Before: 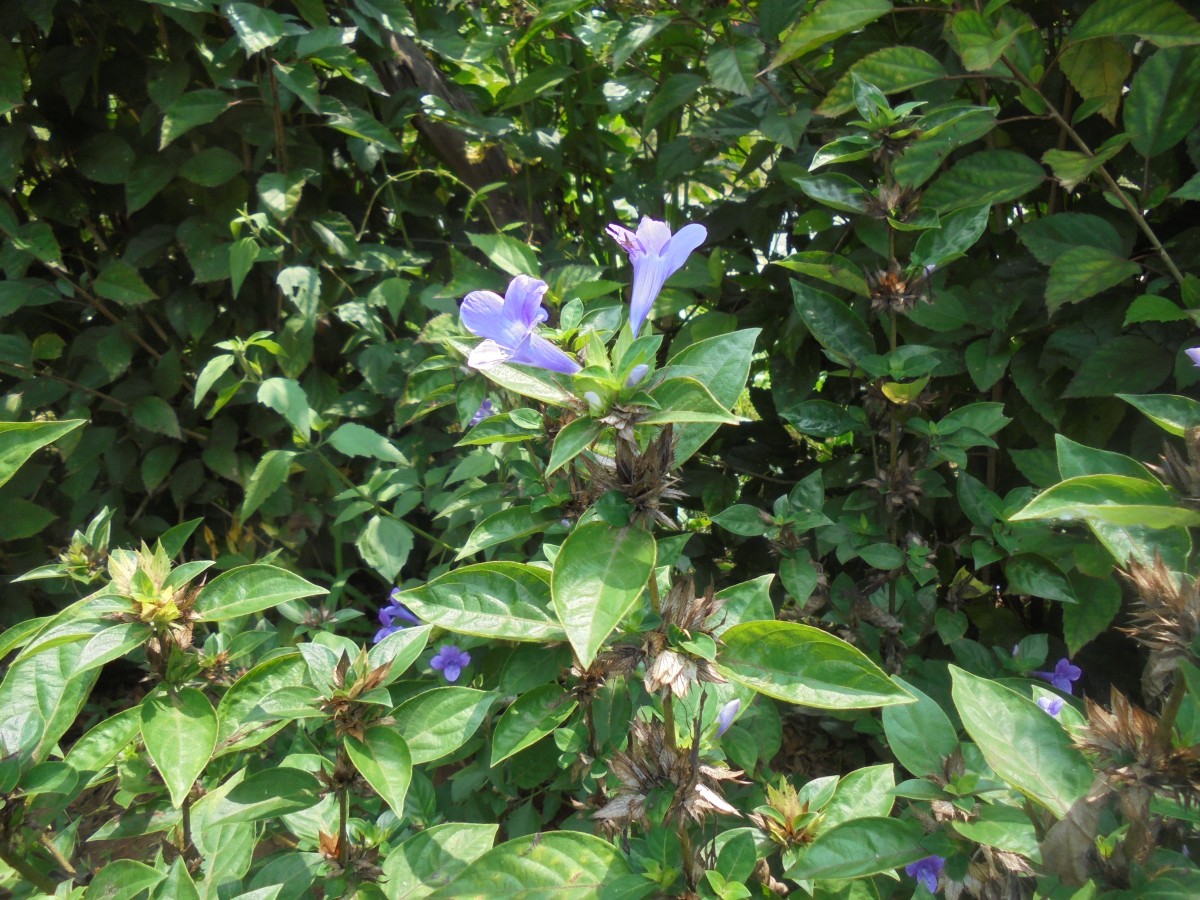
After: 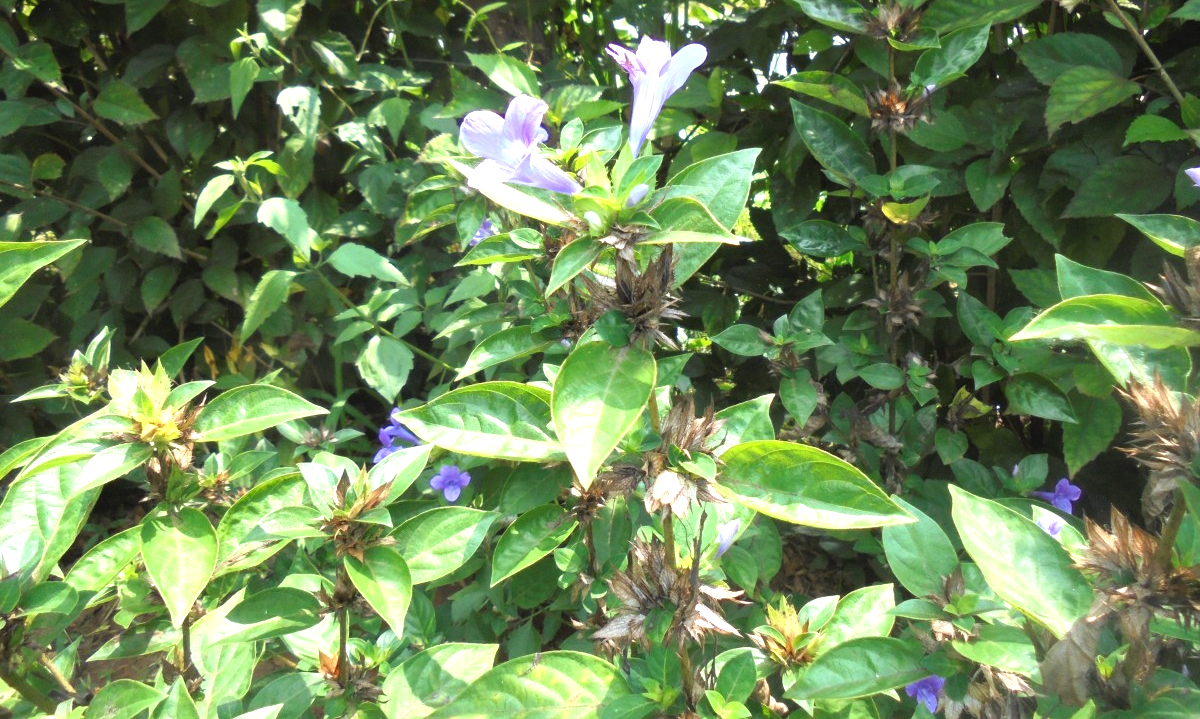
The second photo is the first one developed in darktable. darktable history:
exposure: black level correction -0.001, exposure 0.909 EV, compensate highlight preservation false
crop and rotate: top 20.091%
